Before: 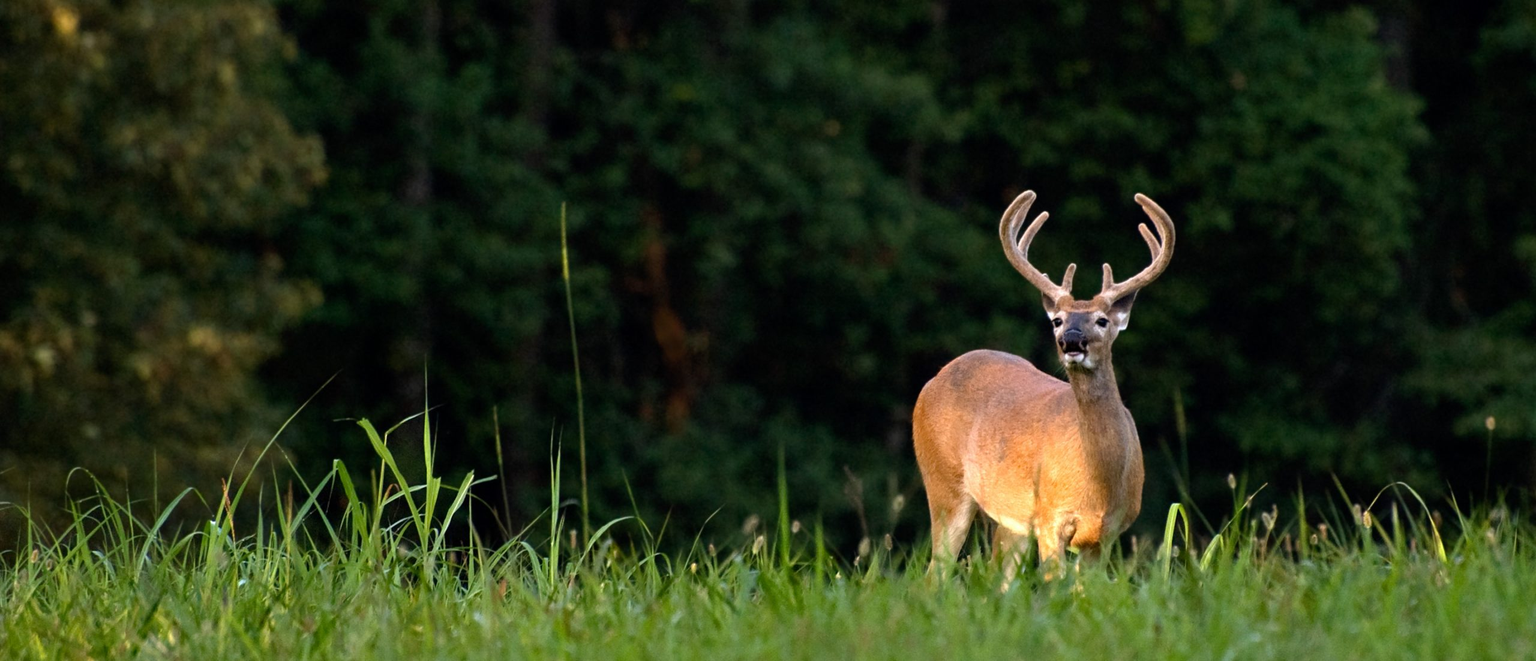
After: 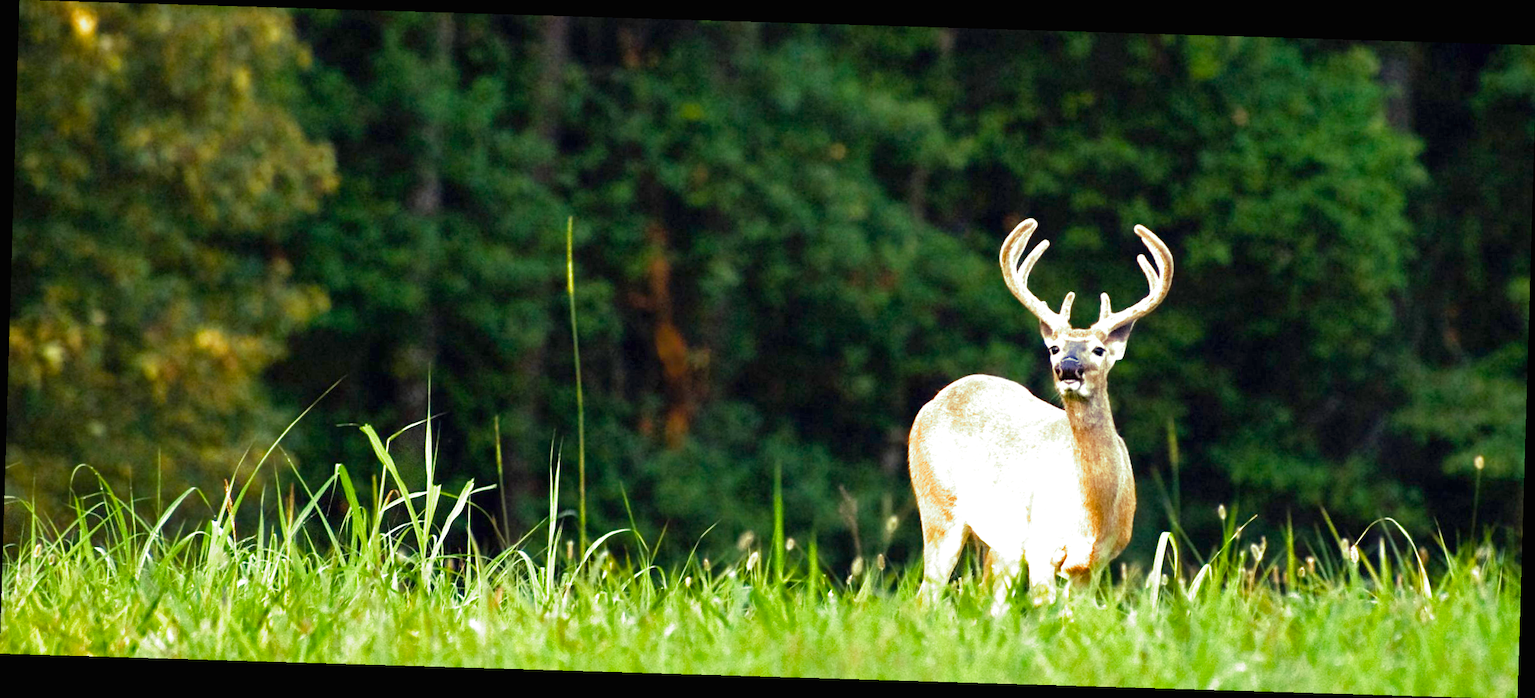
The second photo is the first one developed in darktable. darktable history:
rotate and perspective: rotation 1.72°, automatic cropping off
exposure: black level correction 0, exposure 1.675 EV, compensate exposure bias true, compensate highlight preservation false
shadows and highlights: shadows 25, highlights -25
split-toning: shadows › hue 290.82°, shadows › saturation 0.34, highlights › saturation 0.38, balance 0, compress 50%
color balance rgb: perceptual saturation grading › global saturation 20%, global vibrance 20%
